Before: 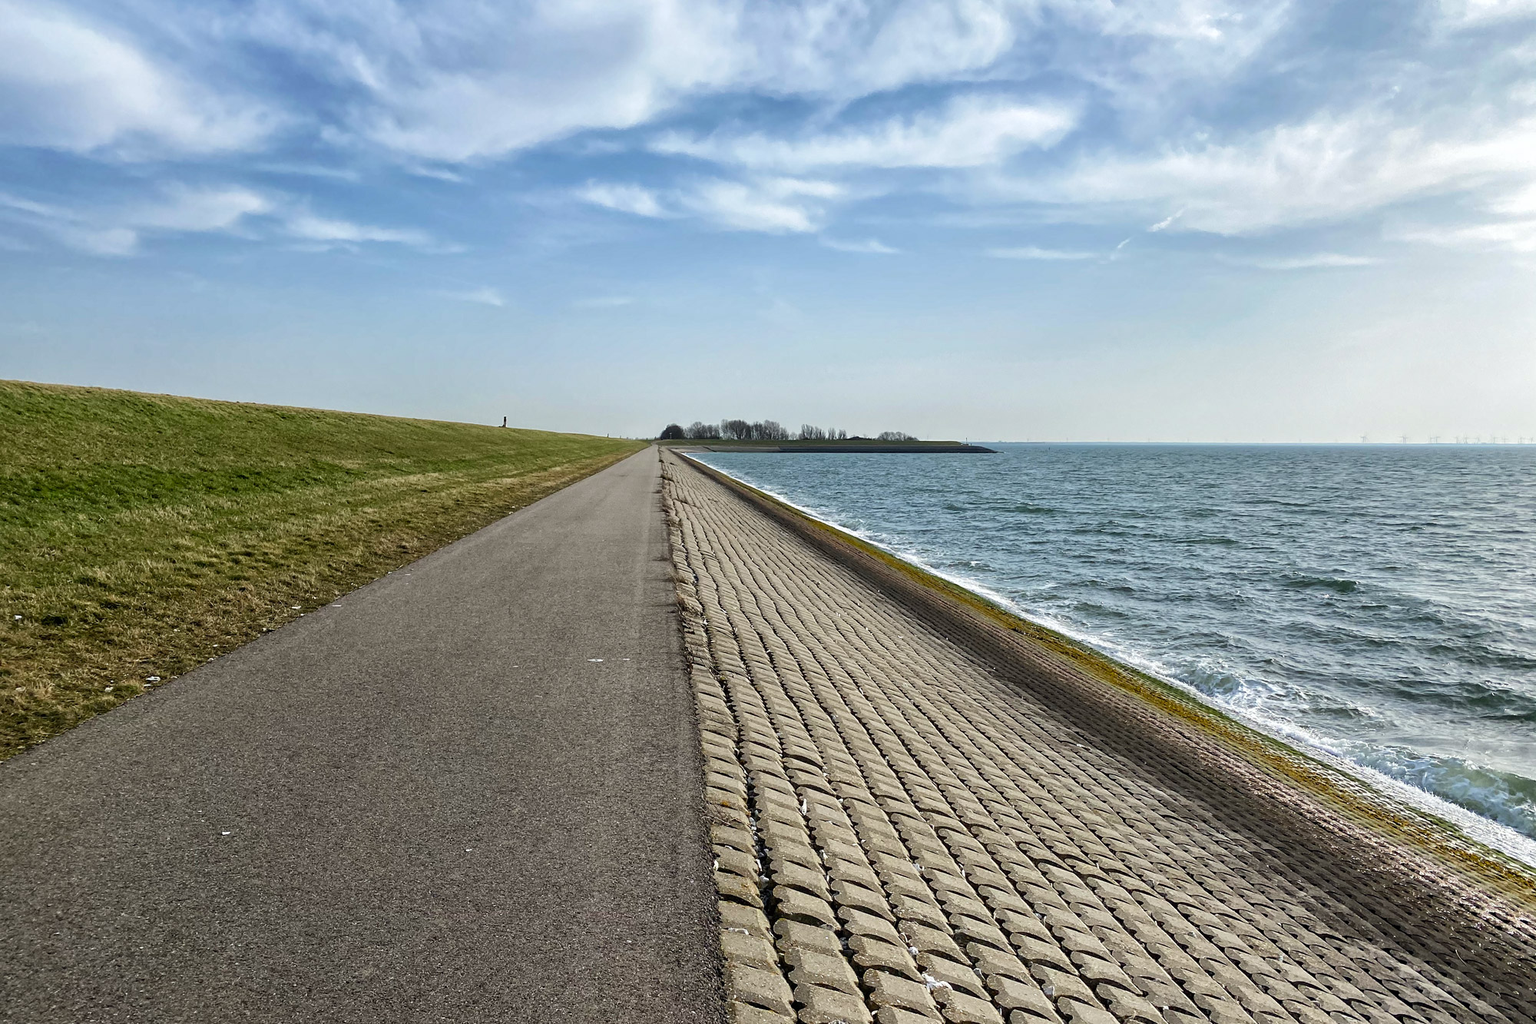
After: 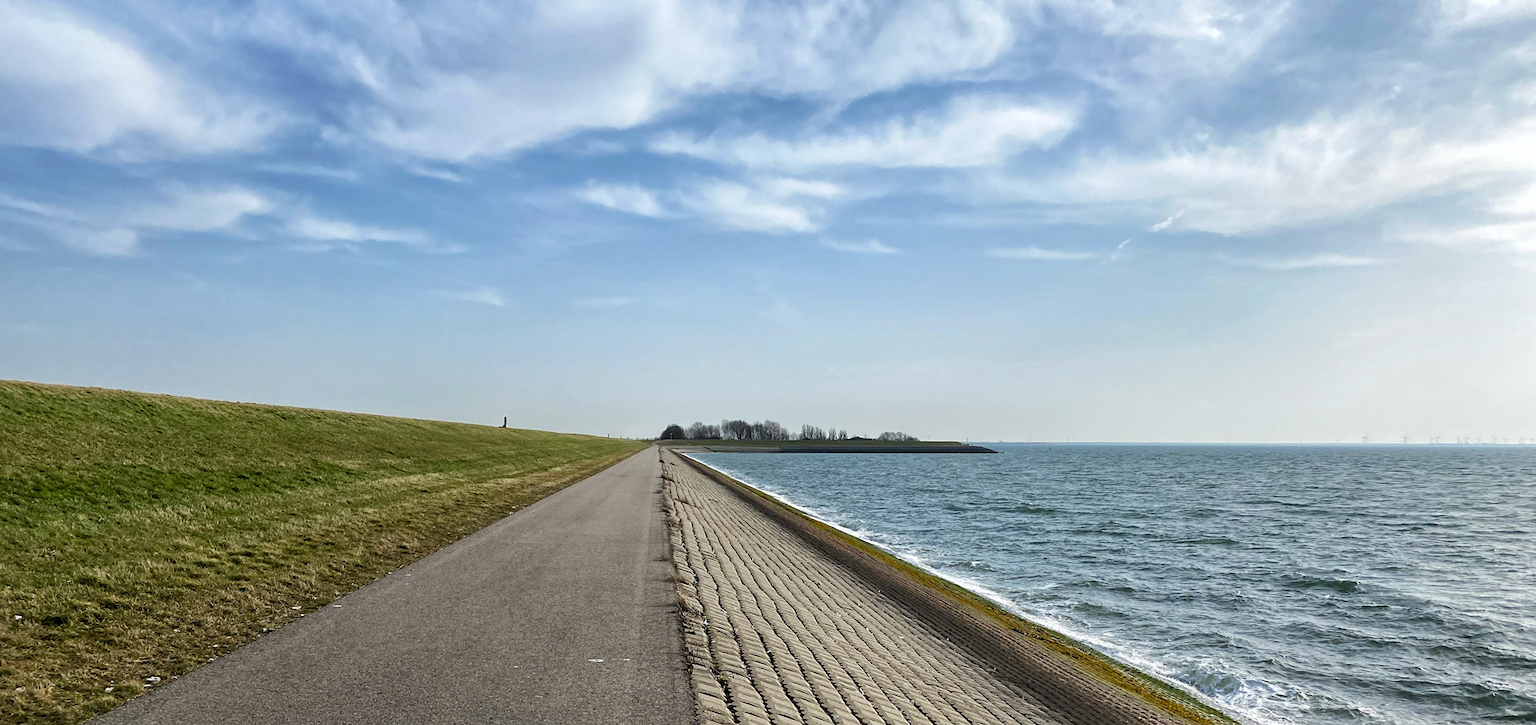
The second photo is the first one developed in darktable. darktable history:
crop: right 0%, bottom 29.116%
